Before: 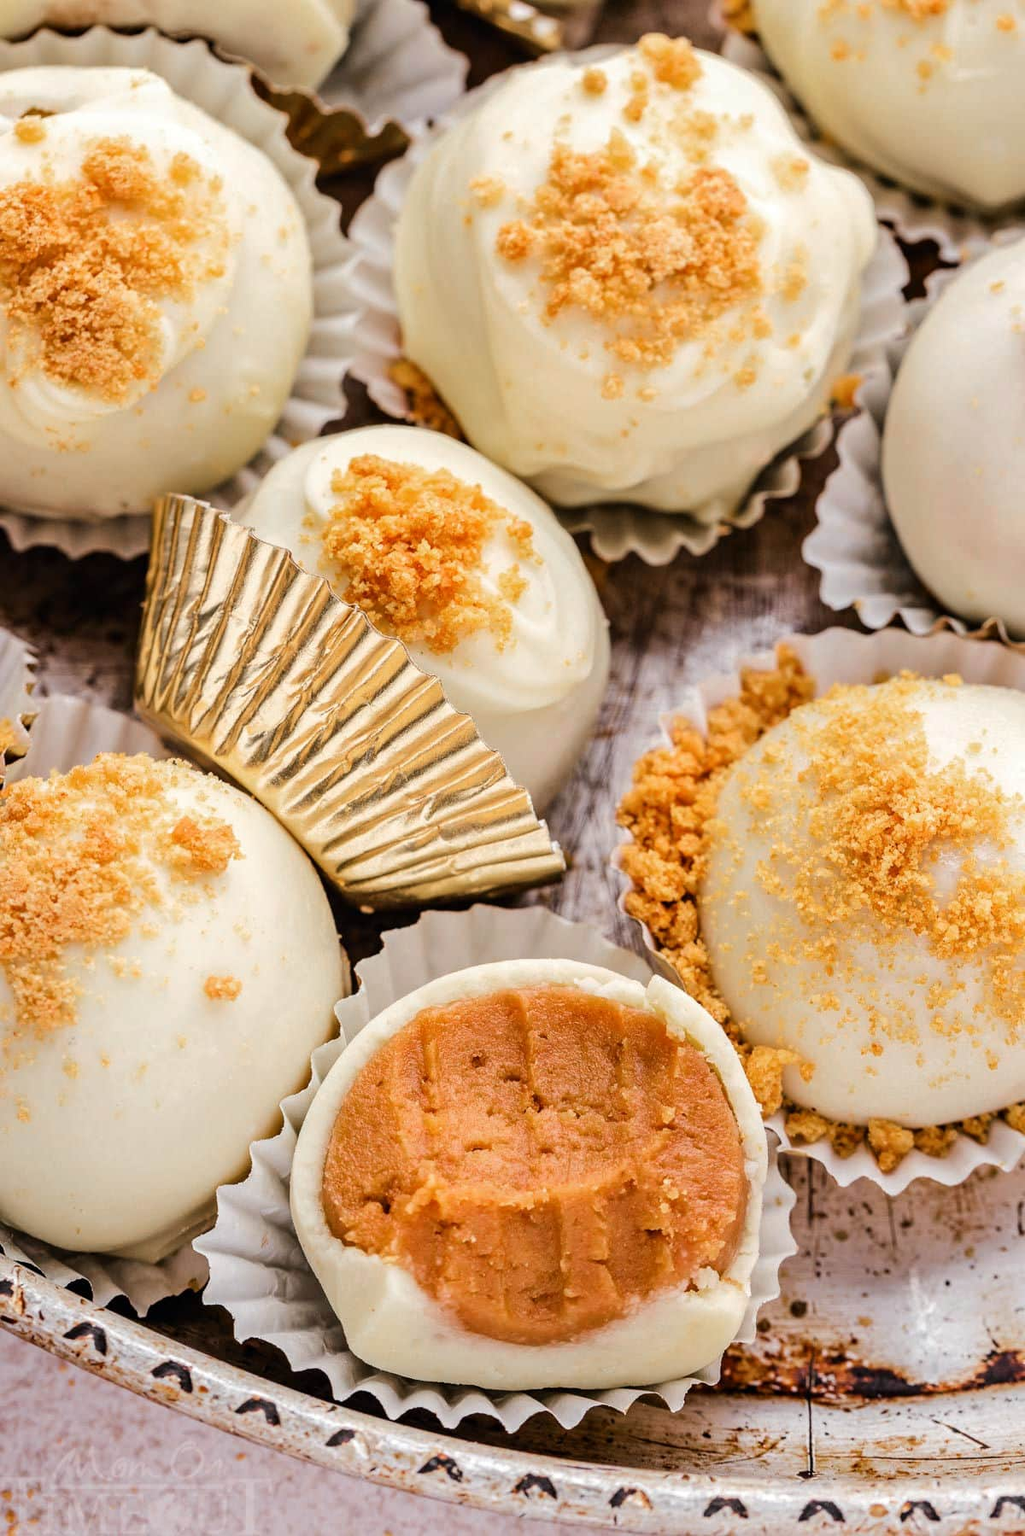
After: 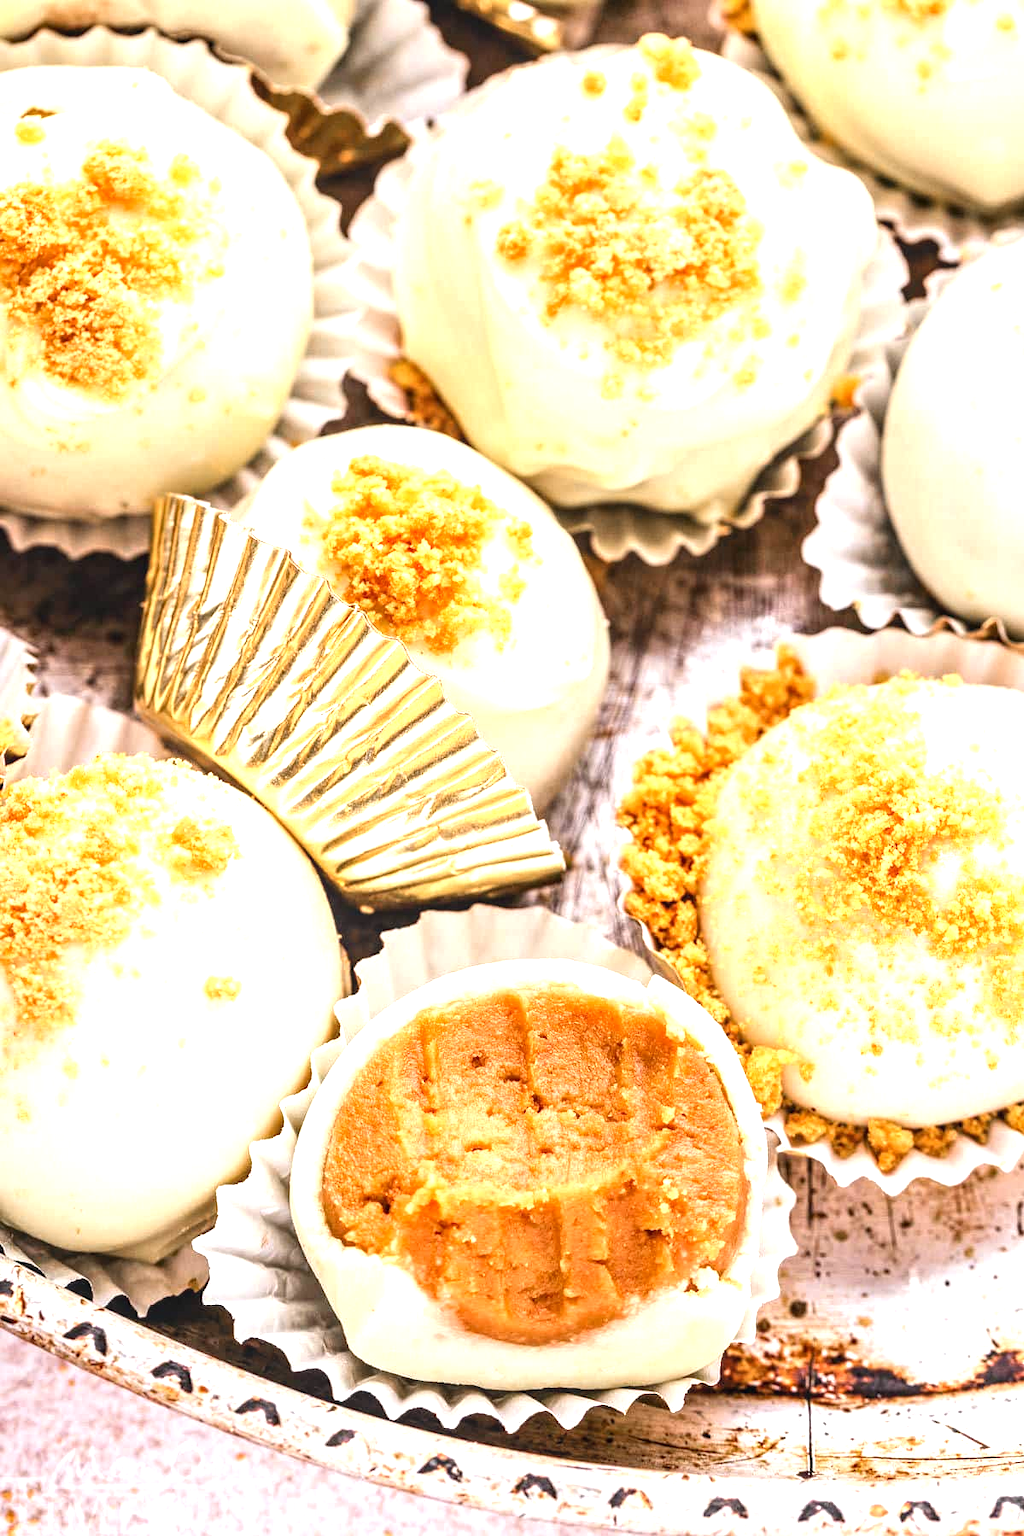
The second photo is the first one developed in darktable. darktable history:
local contrast: on, module defaults
exposure: black level correction 0, exposure 1.2 EV, compensate highlight preservation false
